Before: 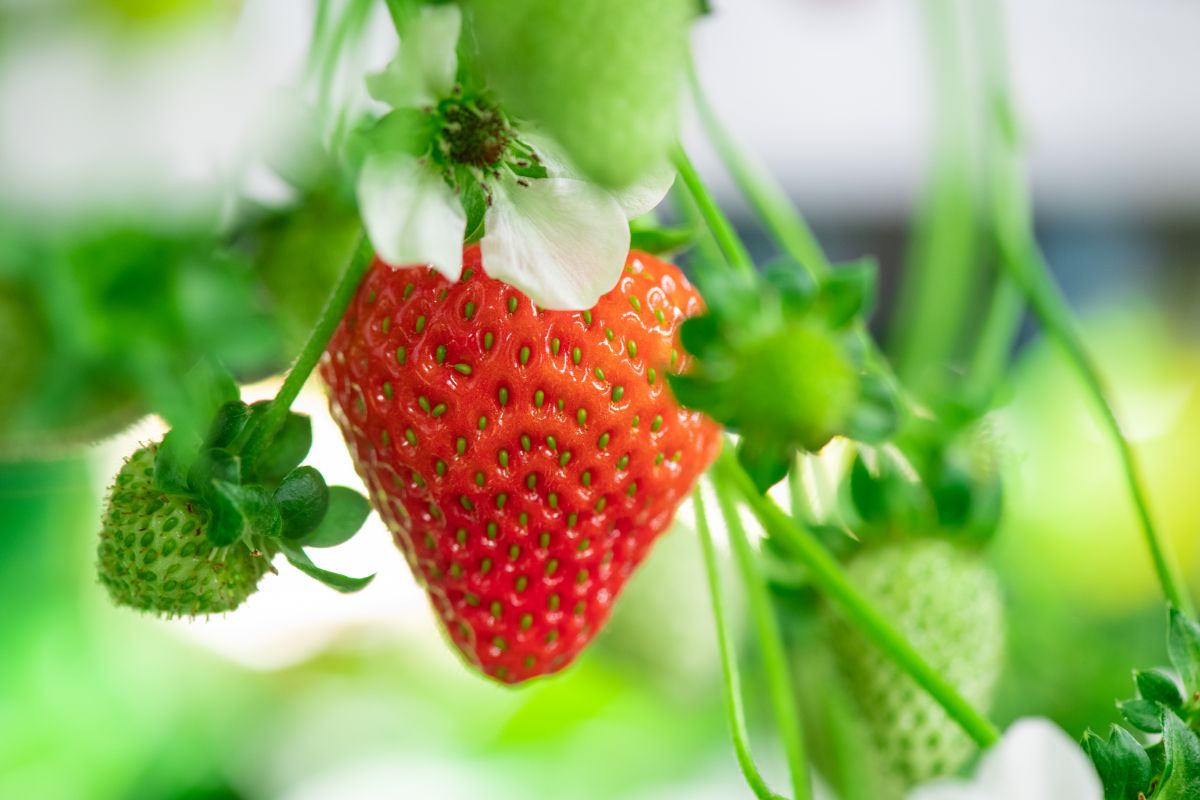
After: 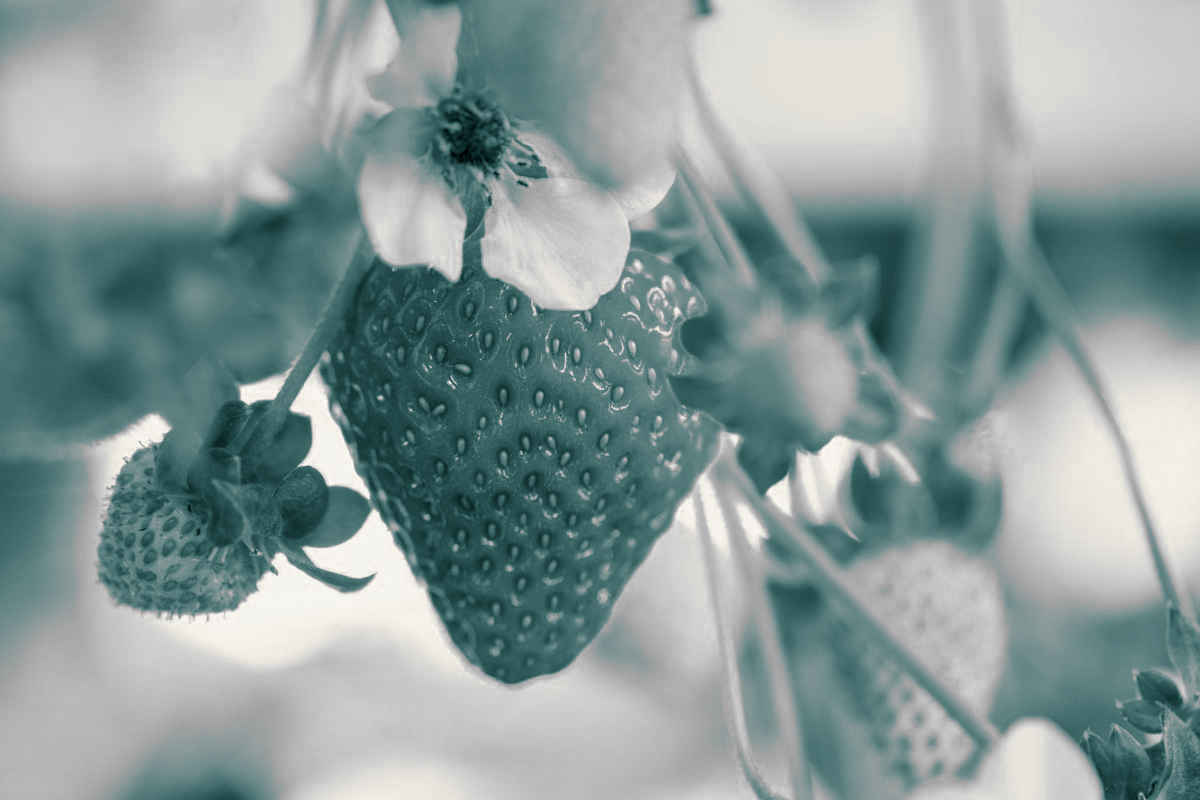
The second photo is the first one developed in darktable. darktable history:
split-toning: shadows › hue 186.43°, highlights › hue 49.29°, compress 30.29%
color zones: curves: ch0 [(0.002, 0.593) (0.143, 0.417) (0.285, 0.541) (0.455, 0.289) (0.608, 0.327) (0.727, 0.283) (0.869, 0.571) (1, 0.603)]; ch1 [(0, 0) (0.143, 0) (0.286, 0) (0.429, 0) (0.571, 0) (0.714, 0) (0.857, 0)]
exposure: black level correction 0.009, exposure -0.159 EV, compensate highlight preservation false
